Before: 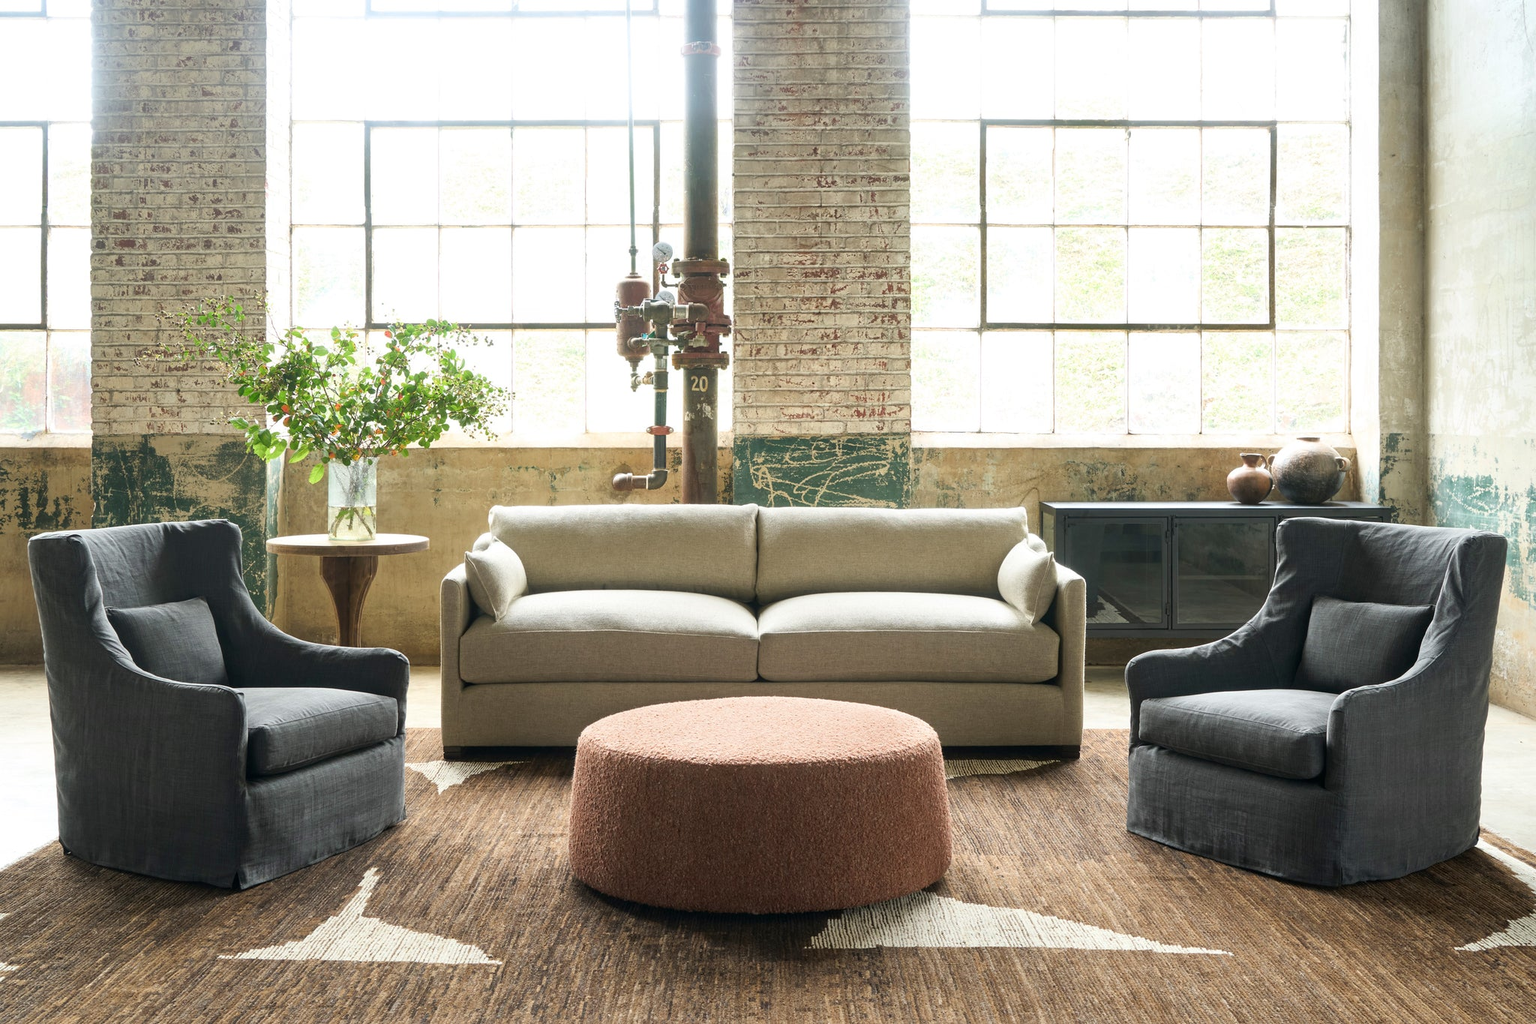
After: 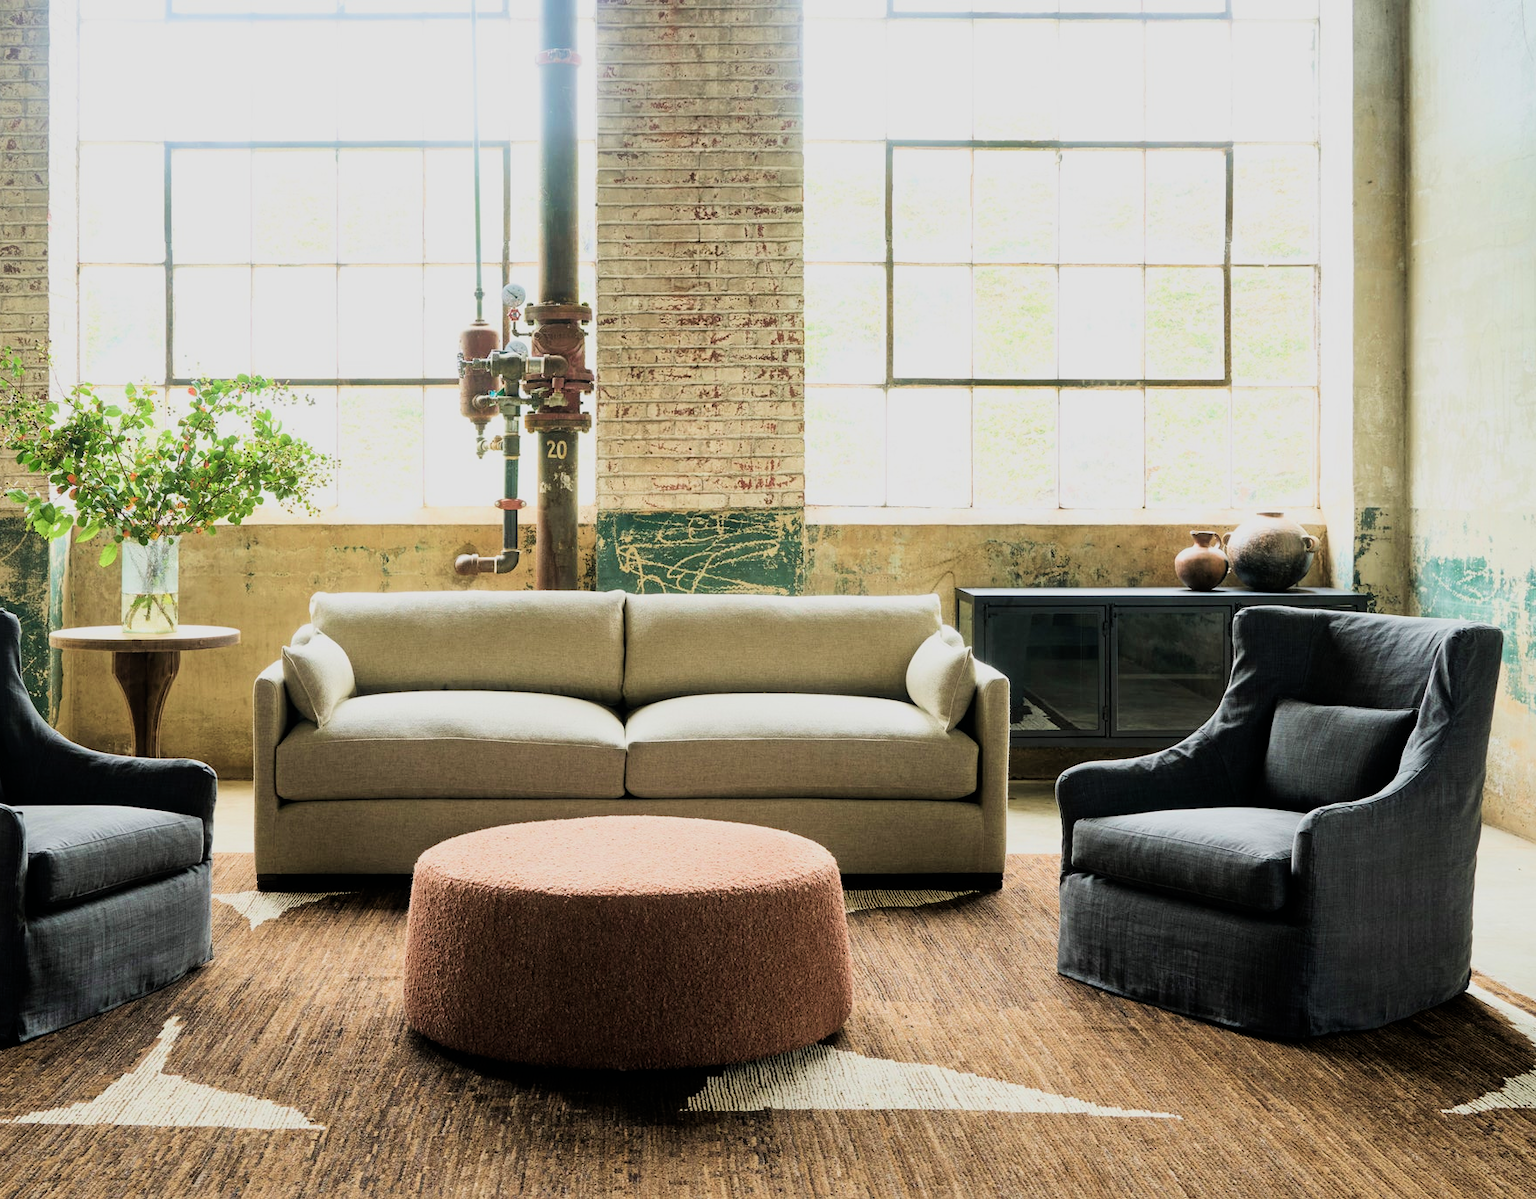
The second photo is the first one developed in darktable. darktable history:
crop and rotate: left 14.625%
filmic rgb: black relative exposure -7.49 EV, white relative exposure 4.99 EV, hardness 3.34, contrast 1.299, iterations of high-quality reconstruction 0
velvia: strength 39.18%
